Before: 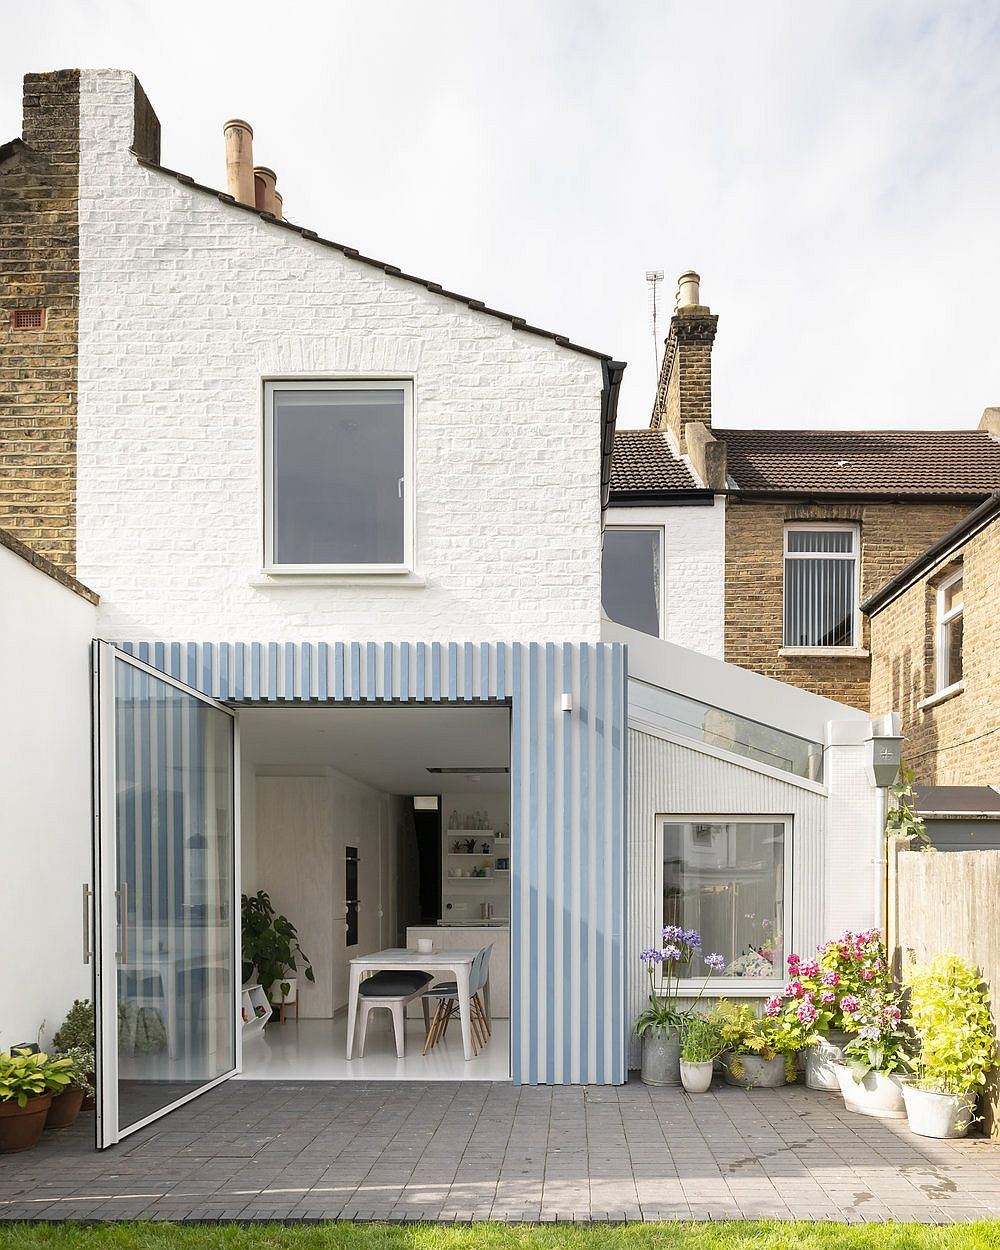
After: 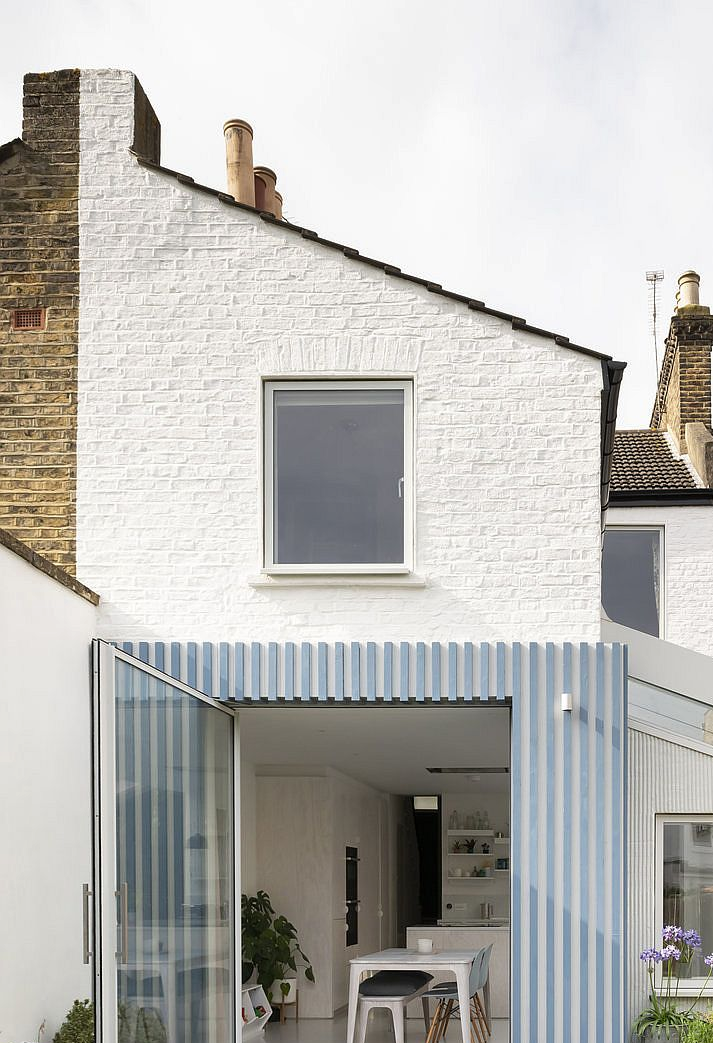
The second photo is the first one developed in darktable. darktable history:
crop: right 28.652%, bottom 16.54%
shadows and highlights: shadows 37.77, highlights -27.96, highlights color adjustment 79.28%, soften with gaussian
color zones: curves: ch1 [(0.077, 0.436) (0.25, 0.5) (0.75, 0.5)]
